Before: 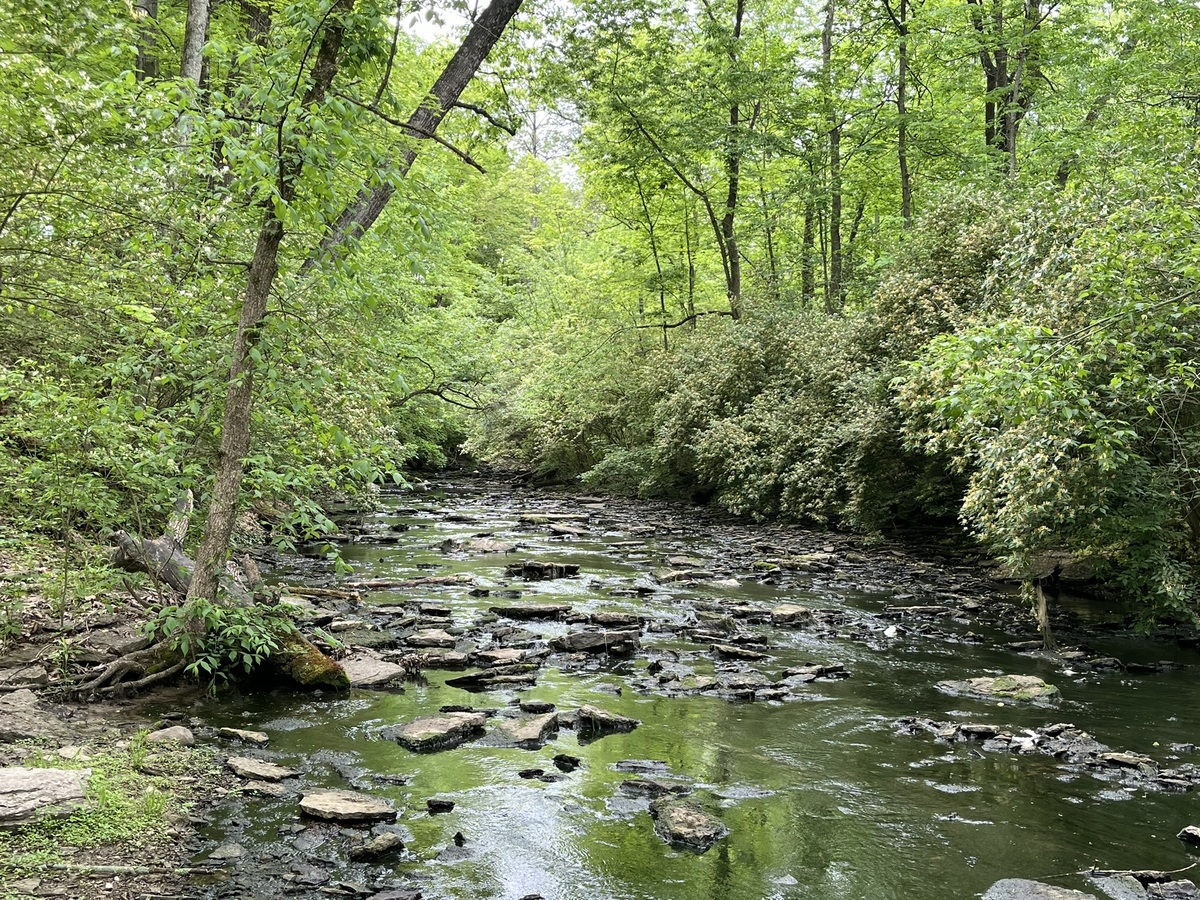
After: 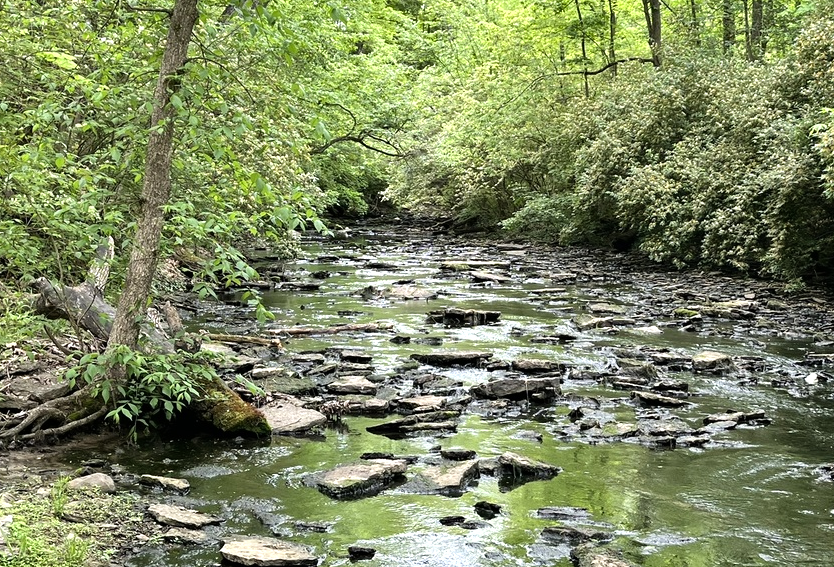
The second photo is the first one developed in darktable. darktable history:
shadows and highlights: soften with gaussian
crop: left 6.638%, top 28.168%, right 23.825%, bottom 8.77%
tone equalizer: -8 EV -0.386 EV, -7 EV -0.392 EV, -6 EV -0.357 EV, -5 EV -0.187 EV, -3 EV 0.244 EV, -2 EV 0.313 EV, -1 EV 0.375 EV, +0 EV 0.392 EV
